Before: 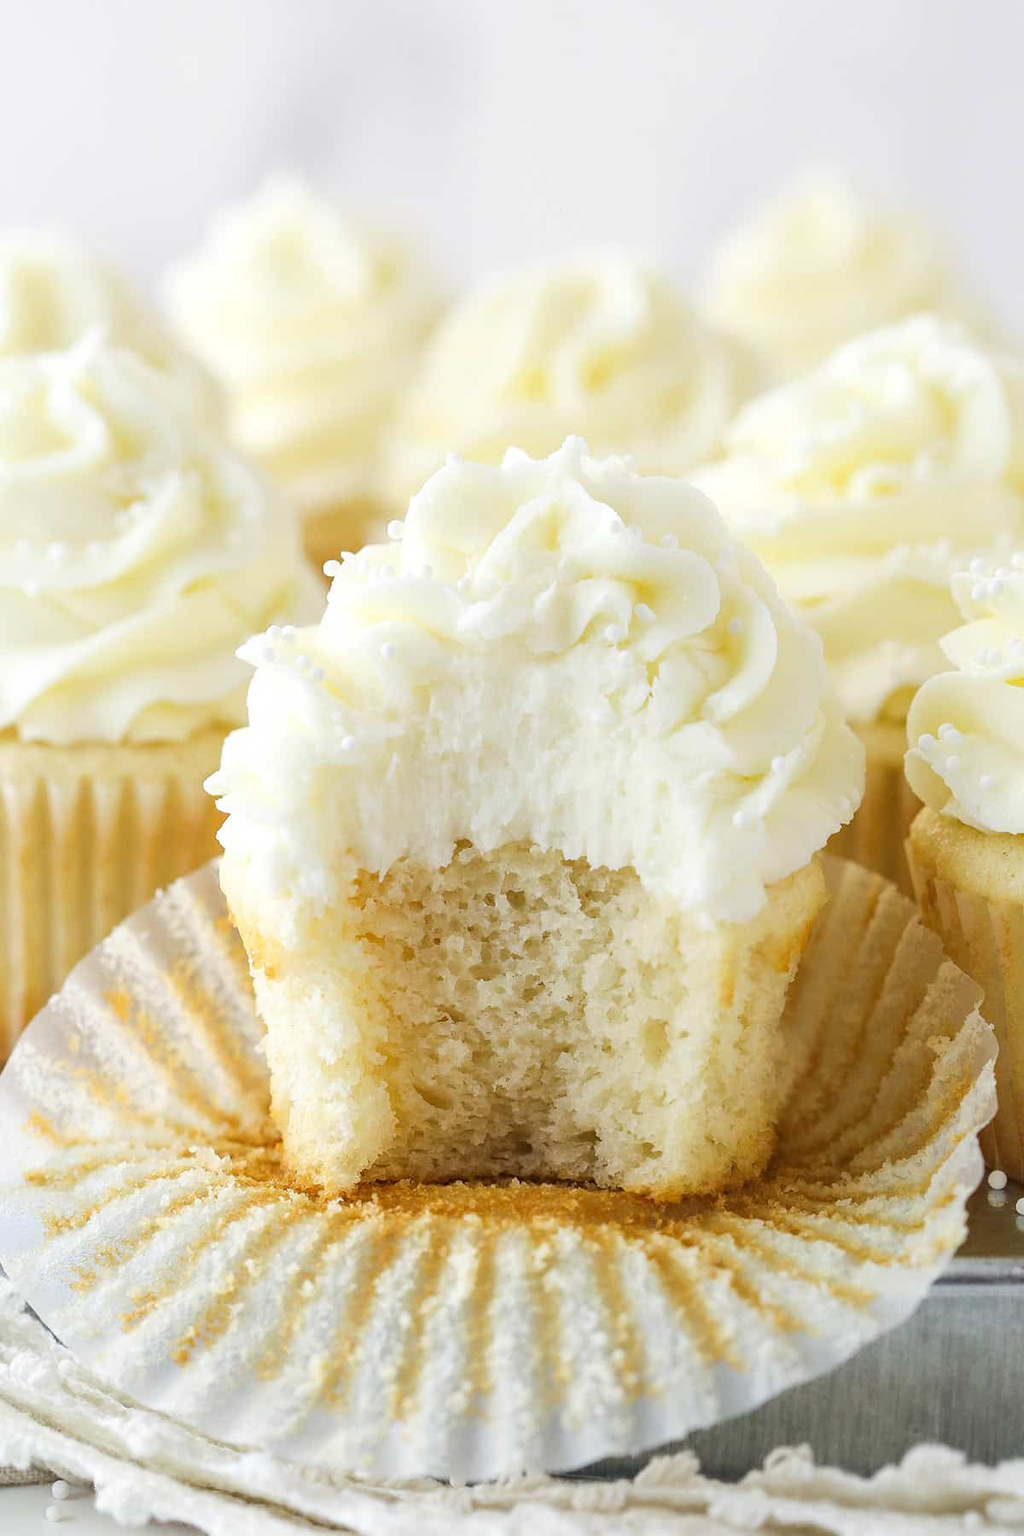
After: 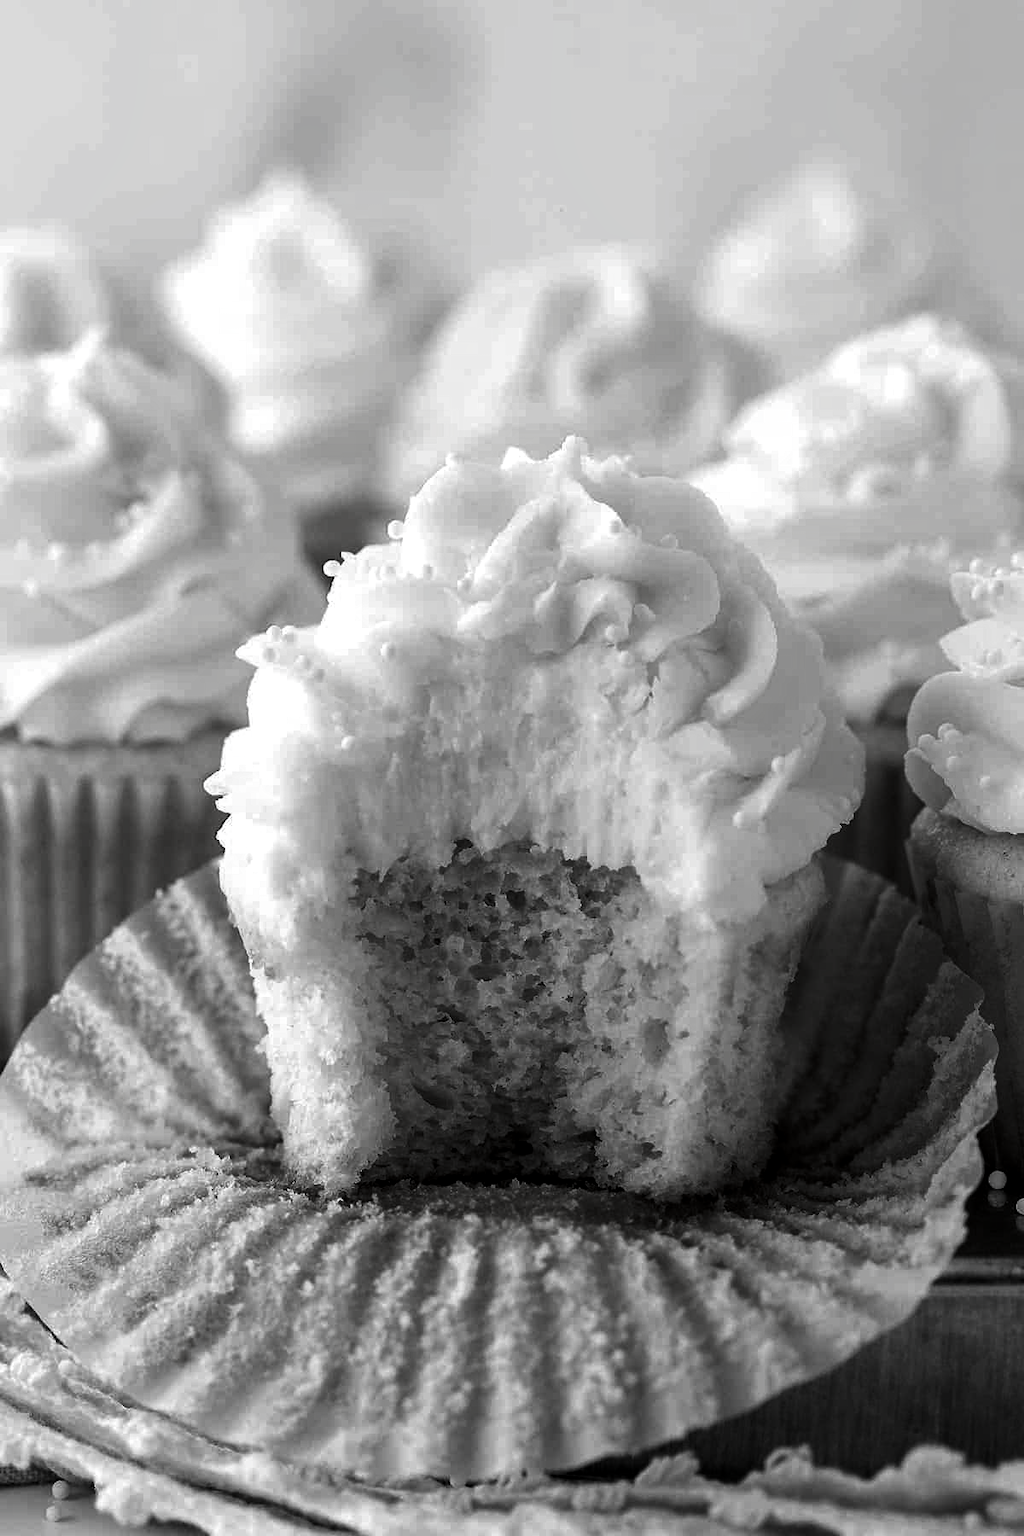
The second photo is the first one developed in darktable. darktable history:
color calibration: illuminant as shot in camera, x 0.358, y 0.373, temperature 4628.91 K
contrast brightness saturation: contrast 0.021, brightness -0.99, saturation -0.987
local contrast: highlights 102%, shadows 101%, detail 120%, midtone range 0.2
